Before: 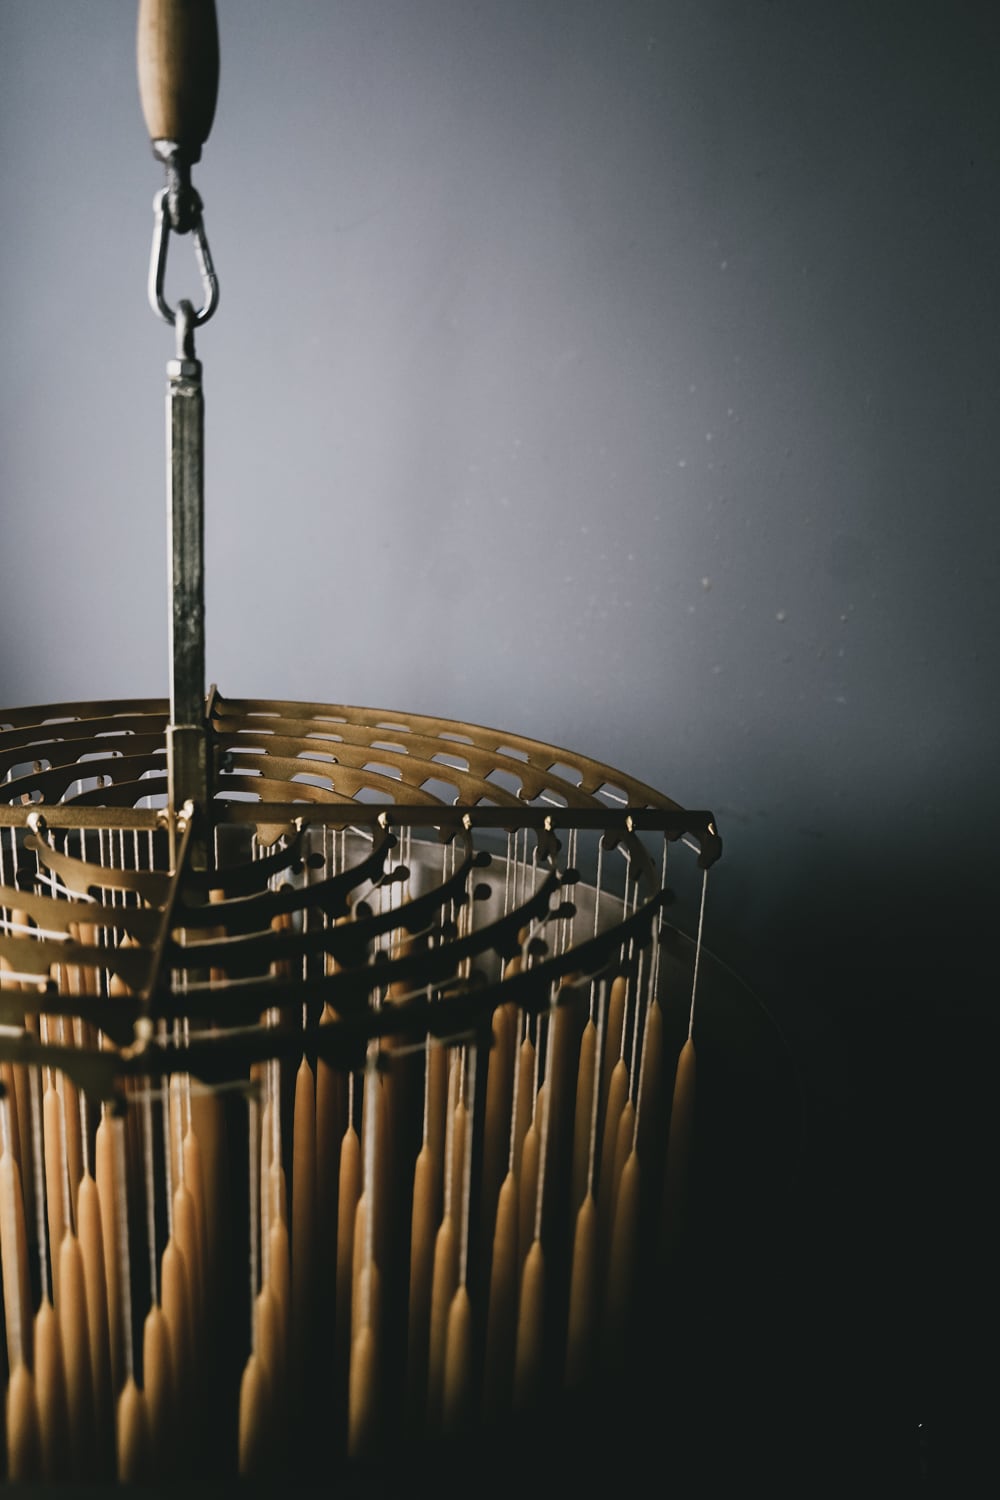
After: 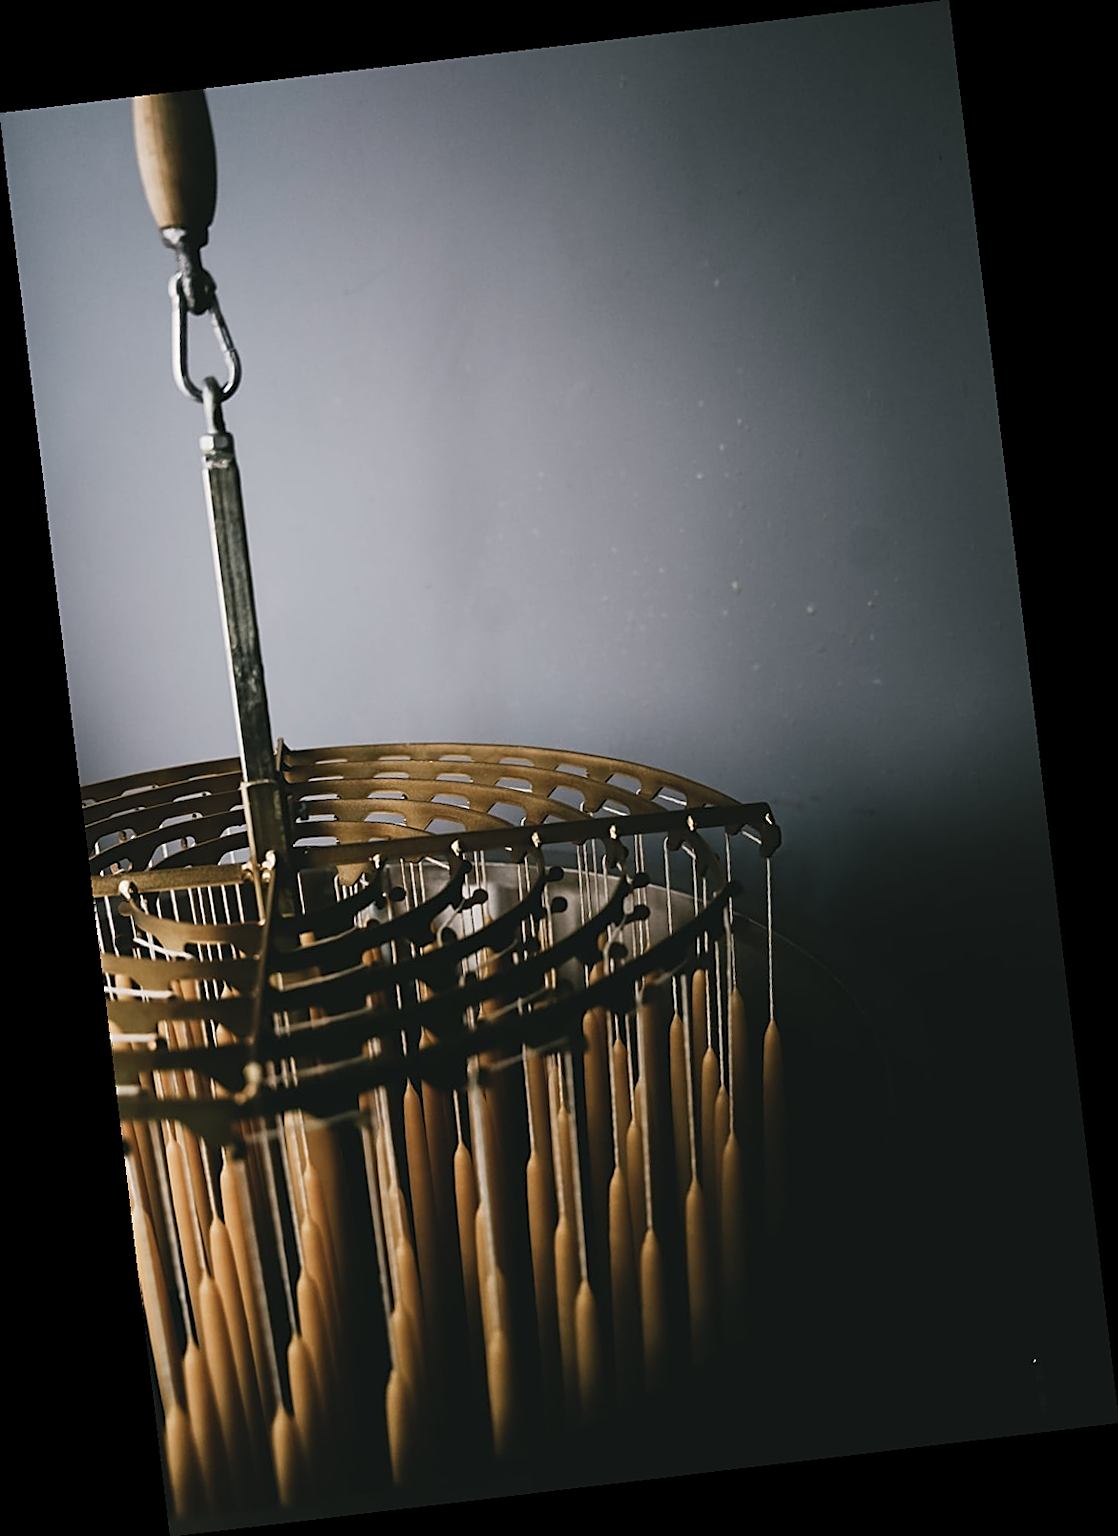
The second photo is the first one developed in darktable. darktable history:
rotate and perspective: rotation -6.83°, automatic cropping off
sharpen: amount 0.55
